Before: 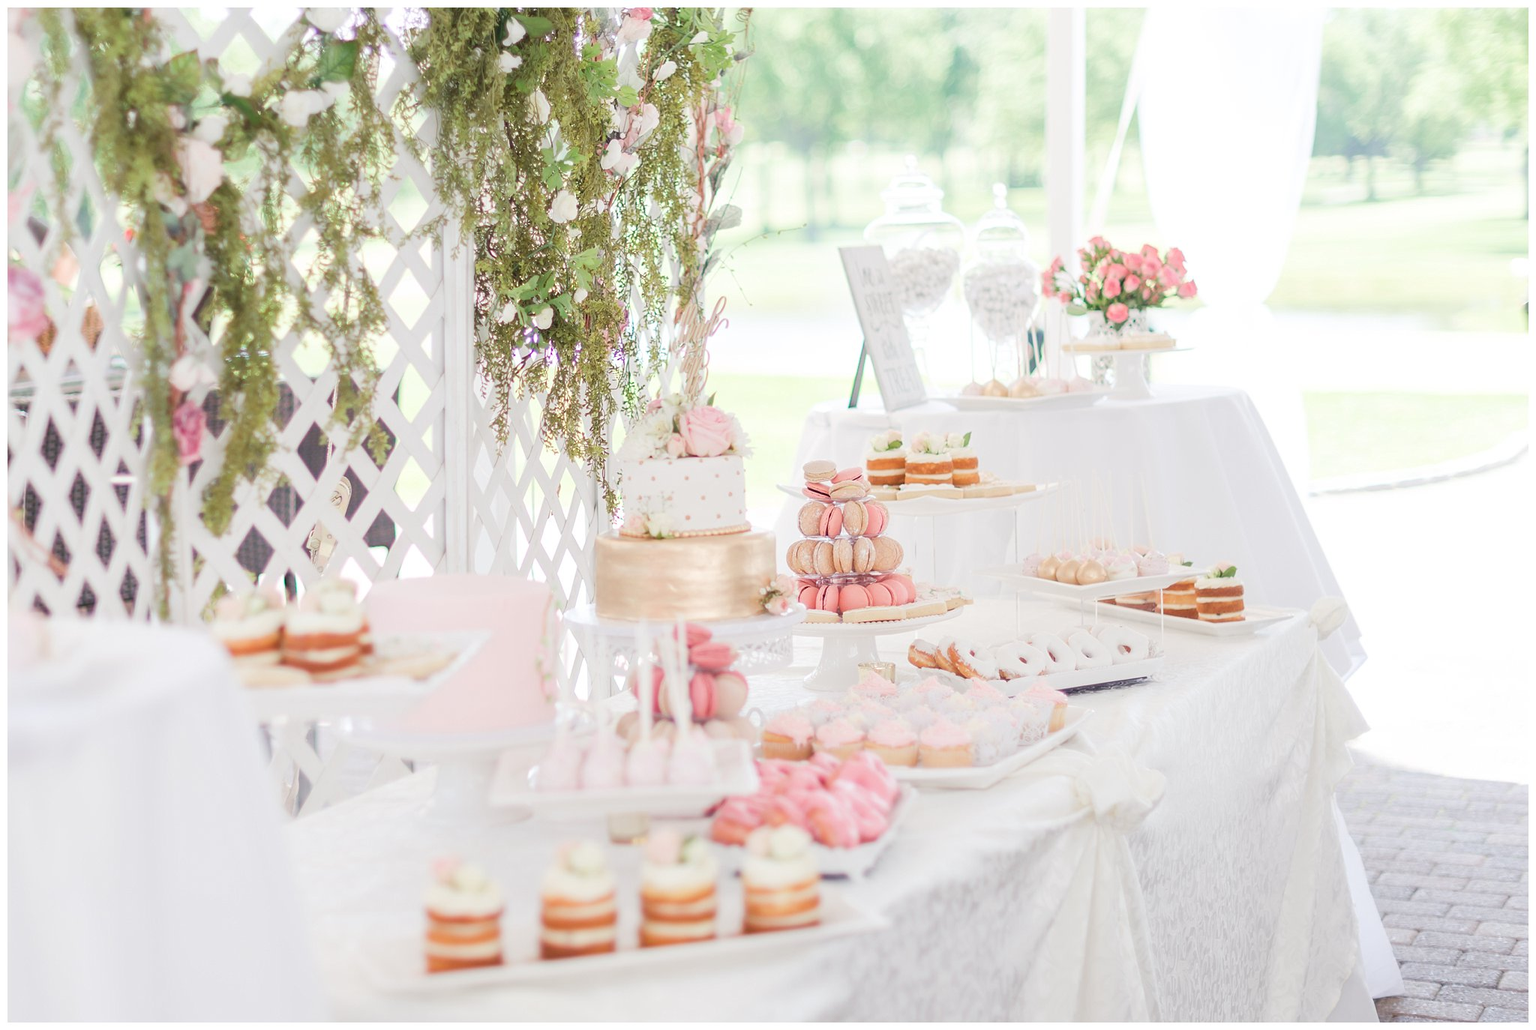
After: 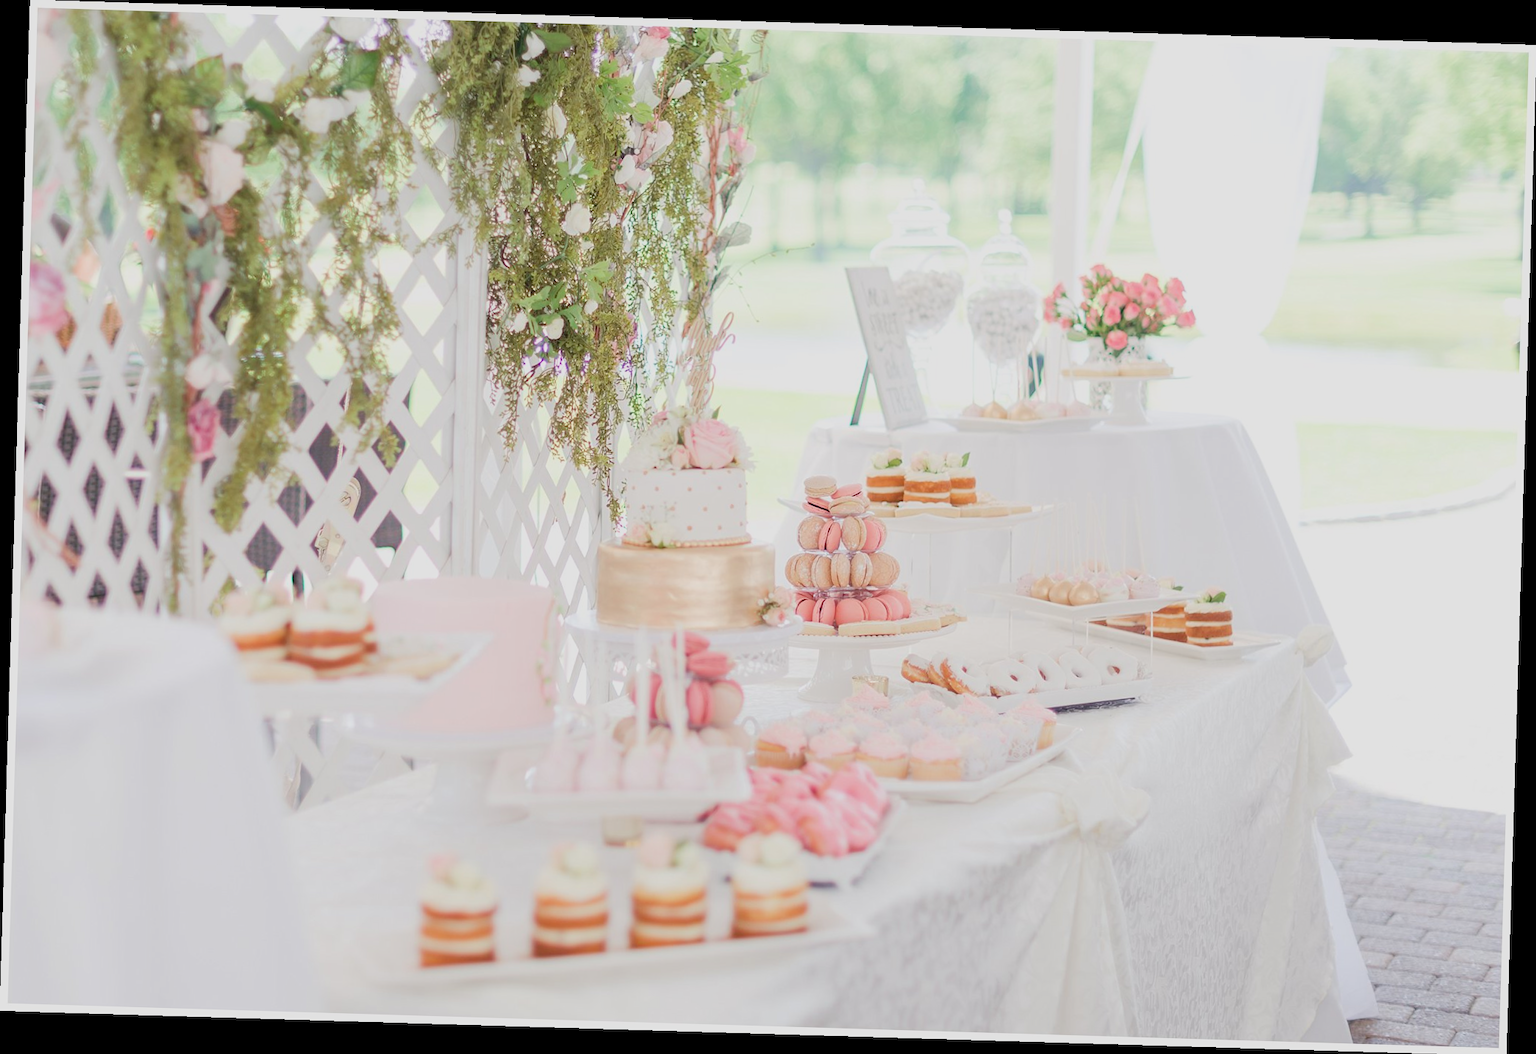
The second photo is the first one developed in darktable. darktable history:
rotate and perspective: rotation 1.72°, automatic cropping off
filmic rgb: black relative exposure -15 EV, white relative exposure 3 EV, threshold 6 EV, target black luminance 0%, hardness 9.27, latitude 99%, contrast 0.912, shadows ↔ highlights balance 0.505%, add noise in highlights 0, color science v3 (2019), use custom middle-gray values true, iterations of high-quality reconstruction 0, contrast in highlights soft, enable highlight reconstruction true
